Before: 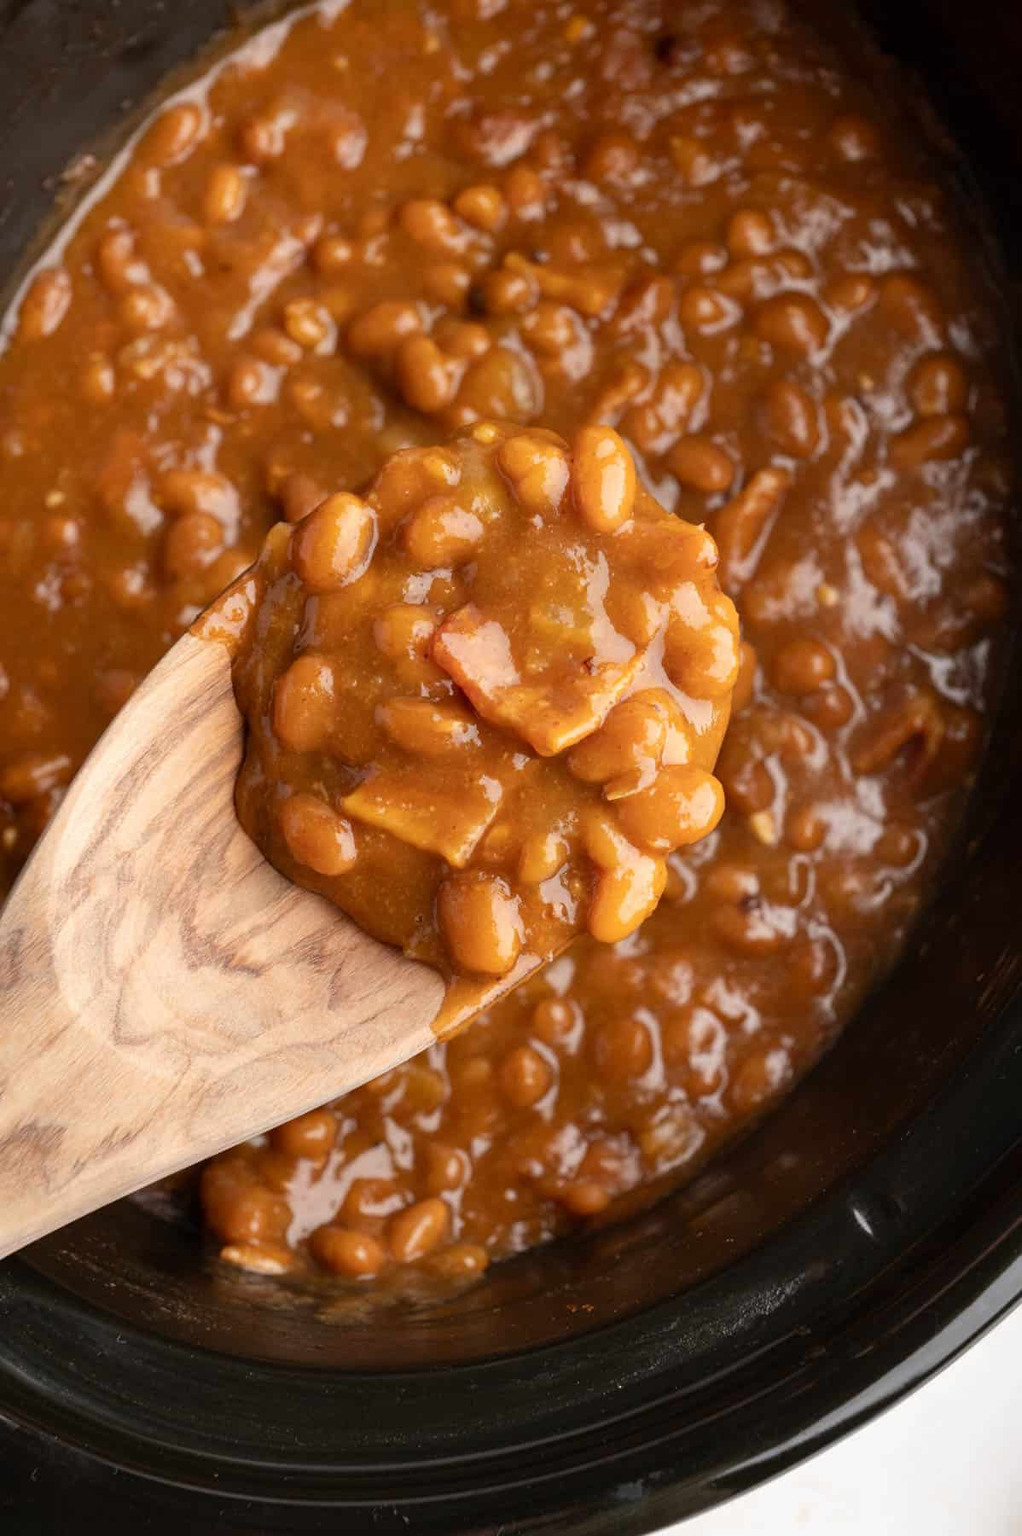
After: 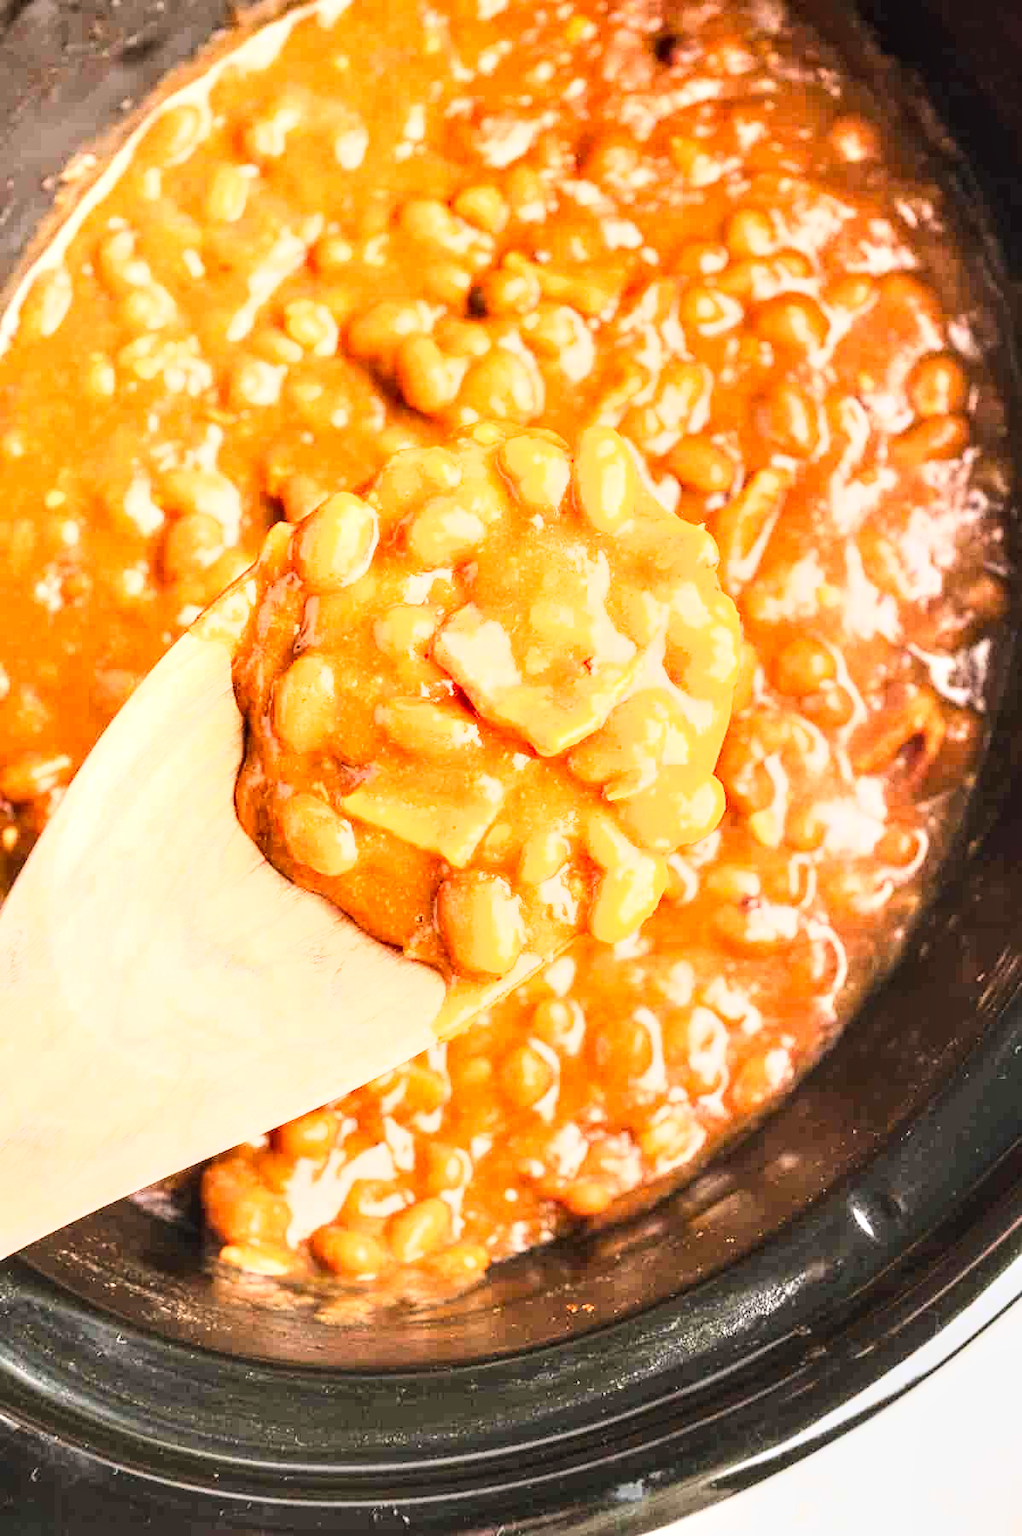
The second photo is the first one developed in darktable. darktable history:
exposure: black level correction 0, exposure 1.744 EV, compensate highlight preservation false
shadows and highlights: shadows 29.32, highlights -29.38, low approximation 0.01, soften with gaussian
local contrast: on, module defaults
base curve: curves: ch0 [(0, 0.003) (0.001, 0.002) (0.006, 0.004) (0.02, 0.022) (0.048, 0.086) (0.094, 0.234) (0.162, 0.431) (0.258, 0.629) (0.385, 0.8) (0.548, 0.918) (0.751, 0.988) (1, 1)]
